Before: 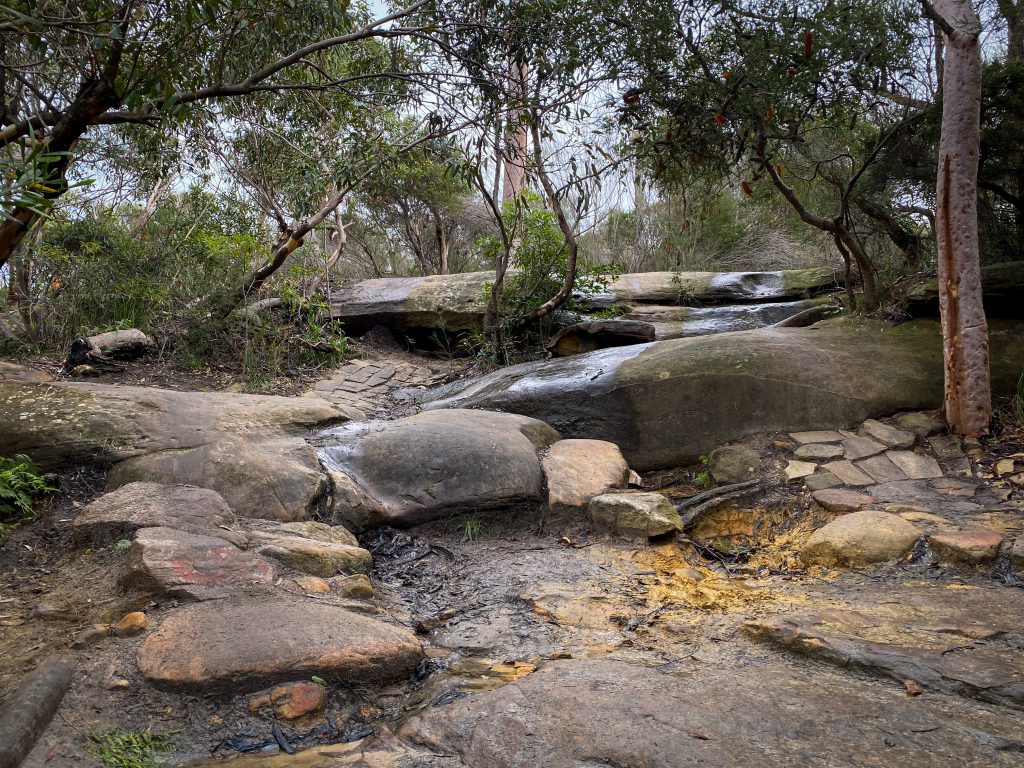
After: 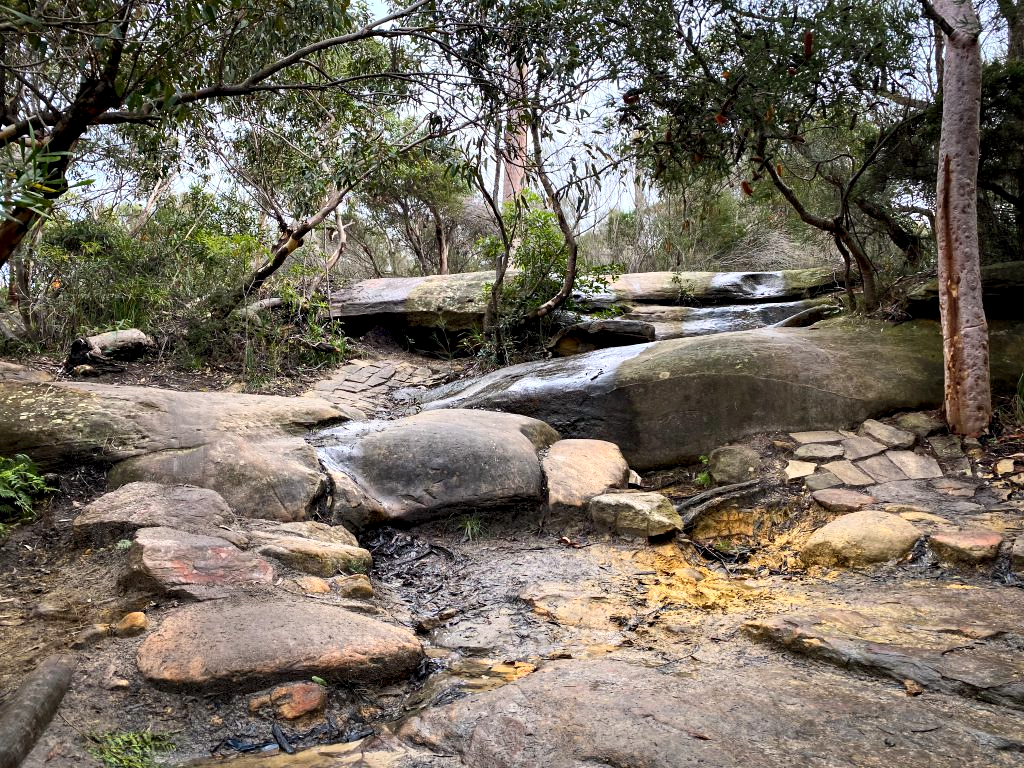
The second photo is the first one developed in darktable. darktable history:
rgb levels: preserve colors max RGB
contrast brightness saturation: contrast 0.2, brightness 0.15, saturation 0.14
contrast equalizer: y [[0.531, 0.548, 0.559, 0.557, 0.544, 0.527], [0.5 ×6], [0.5 ×6], [0 ×6], [0 ×6]]
